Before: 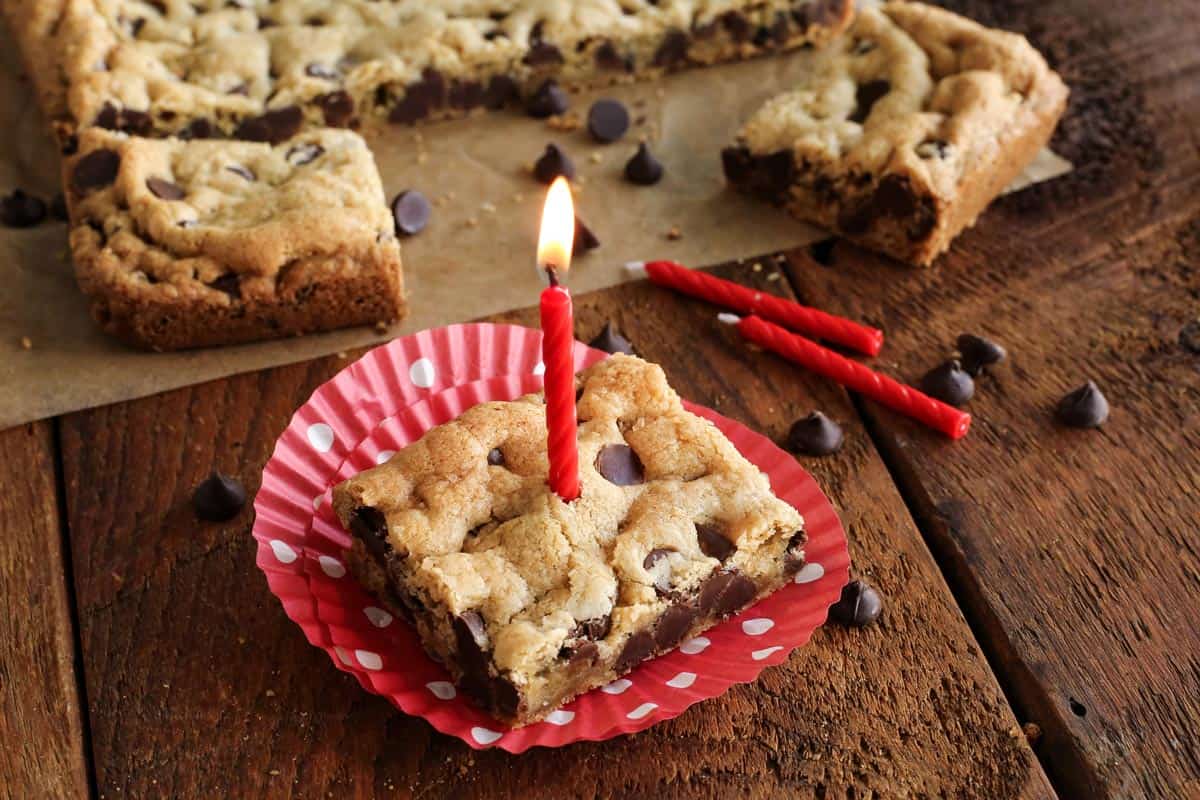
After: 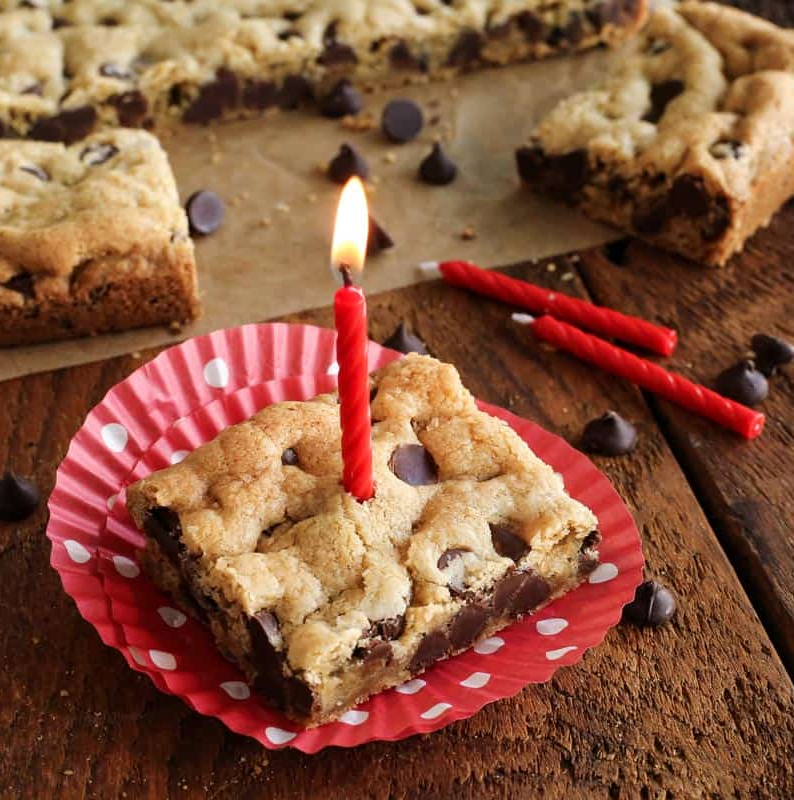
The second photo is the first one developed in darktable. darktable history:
crop: left 17.21%, right 16.618%
